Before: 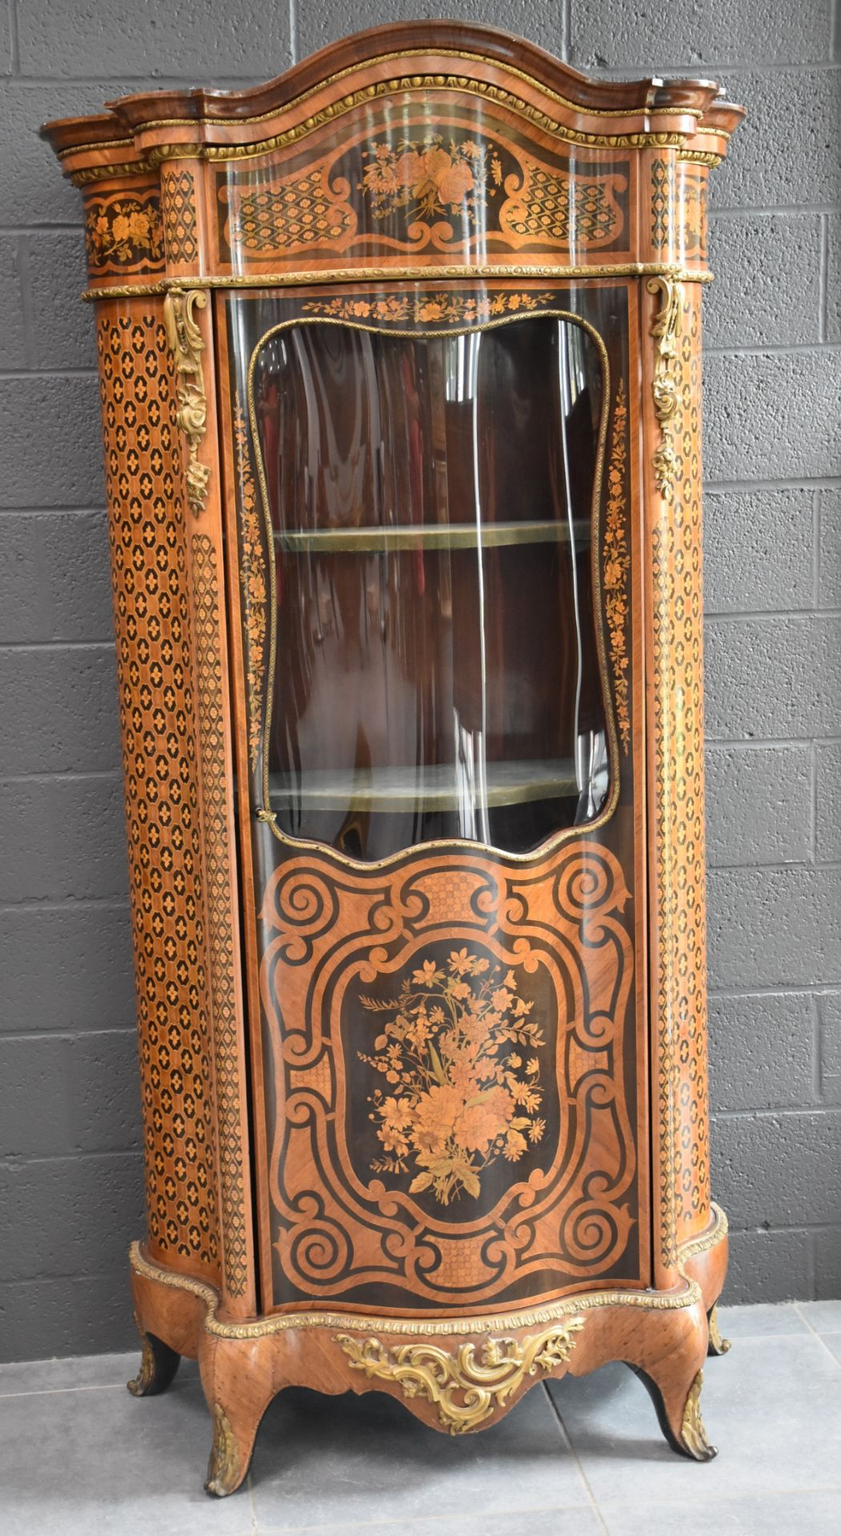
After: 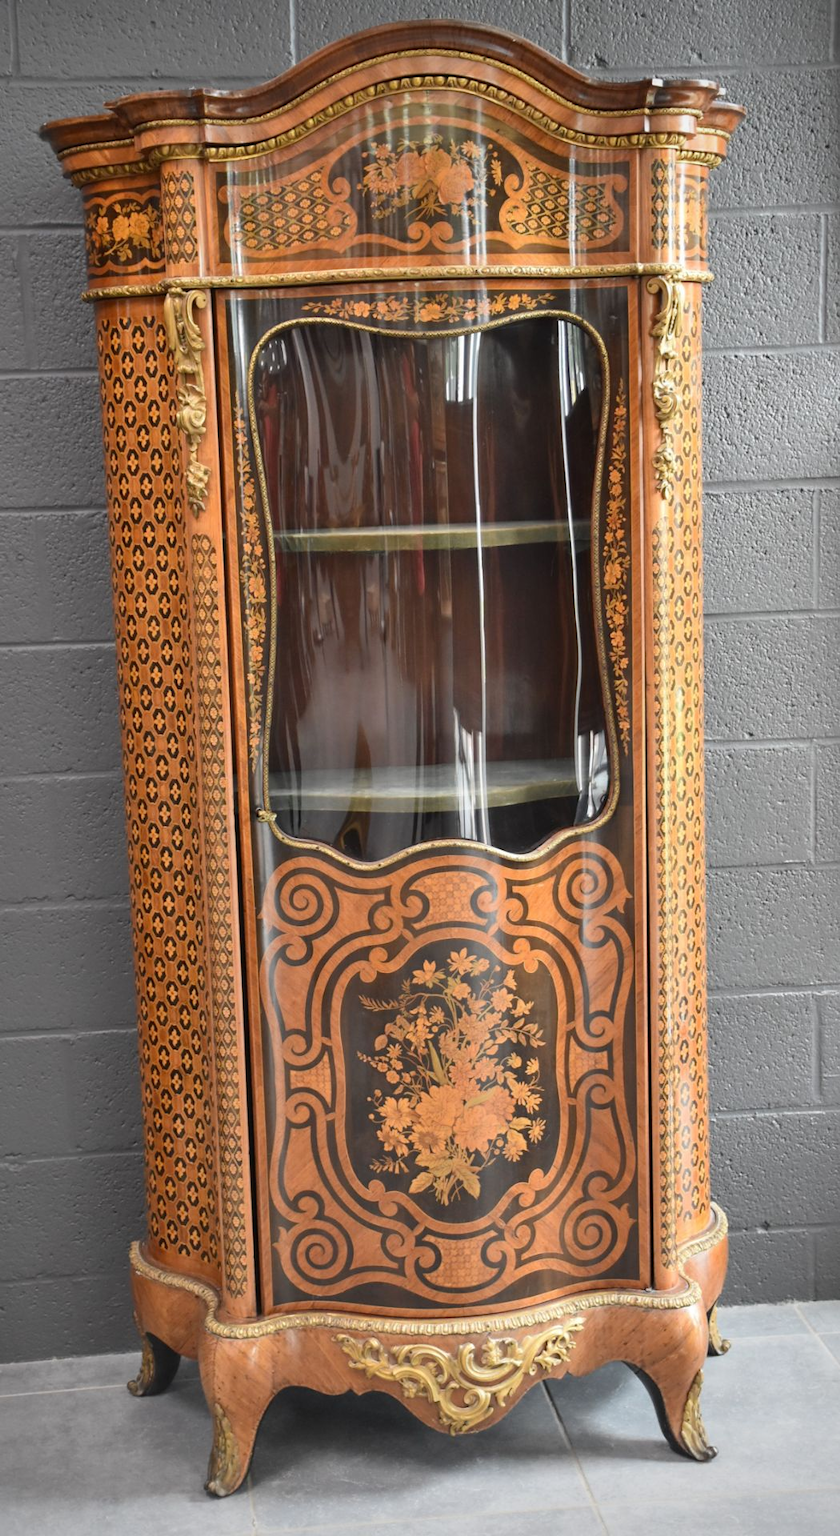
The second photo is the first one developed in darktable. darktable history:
vignetting: saturation 0.046, unbound false
